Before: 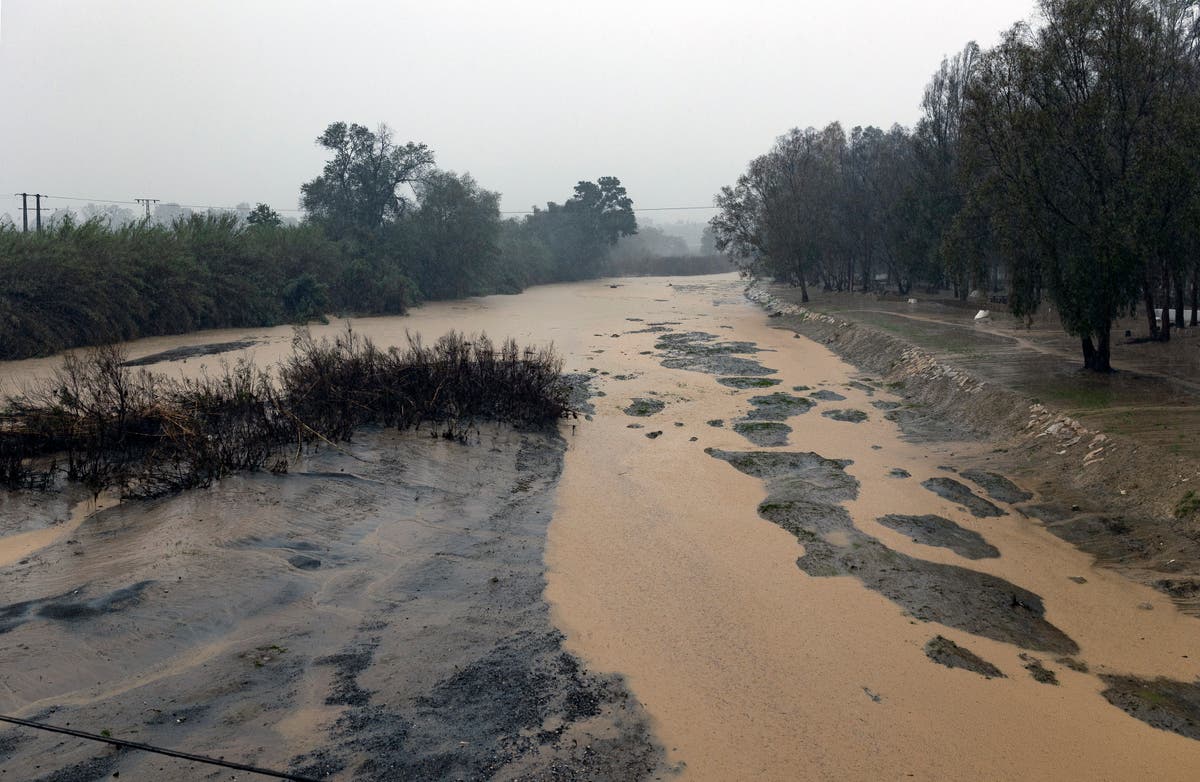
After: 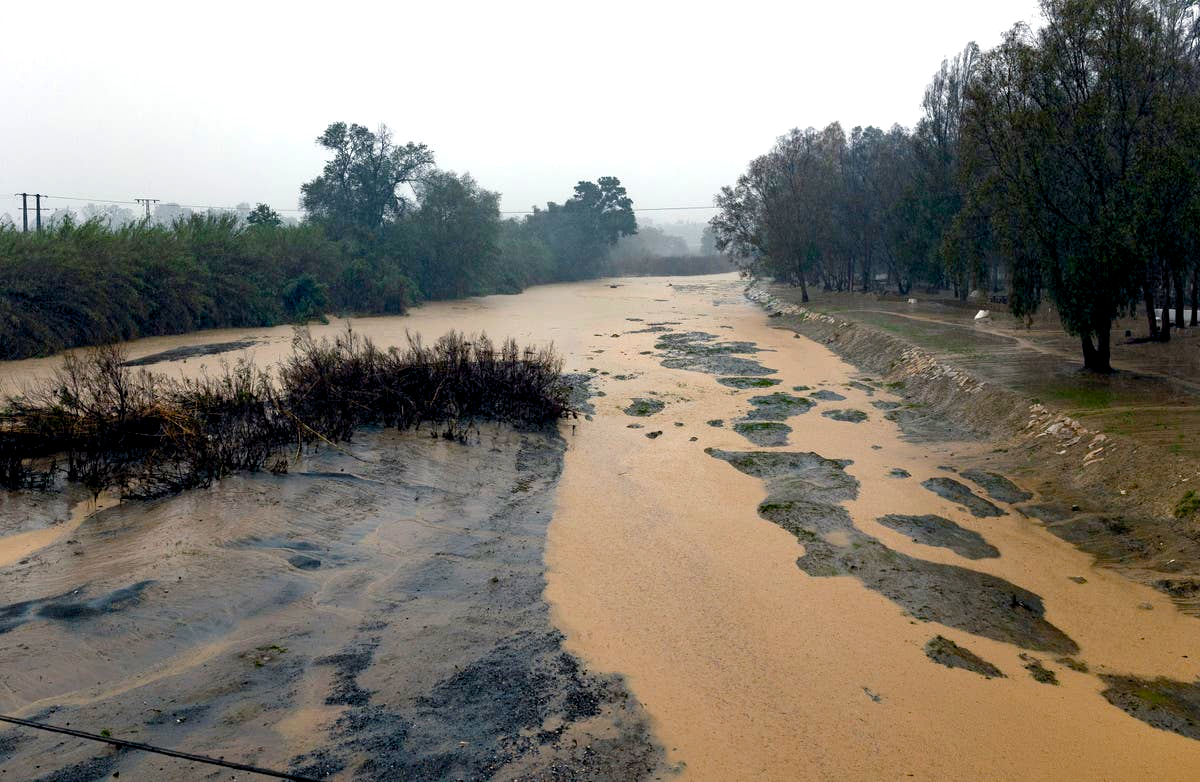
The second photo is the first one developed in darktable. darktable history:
color balance rgb: shadows lift › chroma 0.719%, shadows lift › hue 111.22°, power › hue 62.47°, global offset › luminance -0.479%, perceptual saturation grading › global saturation 25.697%, perceptual saturation grading › highlights -28.967%, perceptual saturation grading › shadows 32.795%, perceptual brilliance grading › global brilliance 11.771%, global vibrance 20%
